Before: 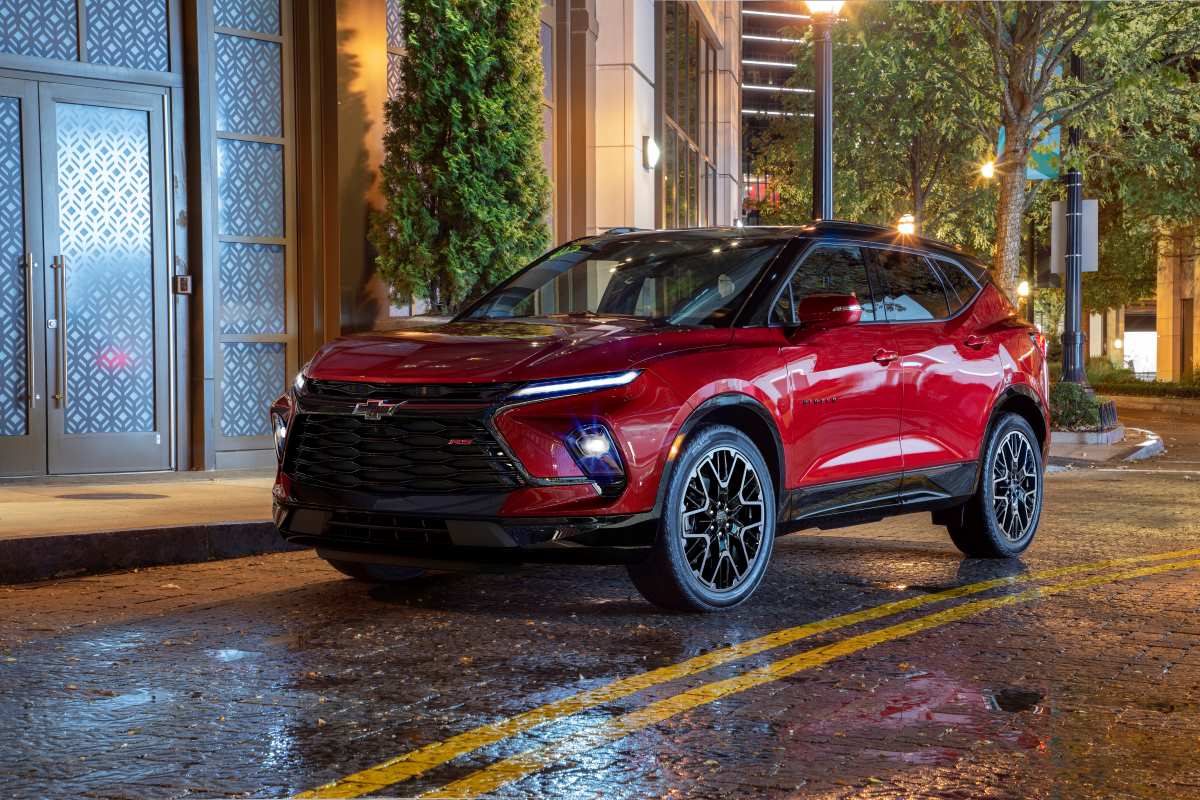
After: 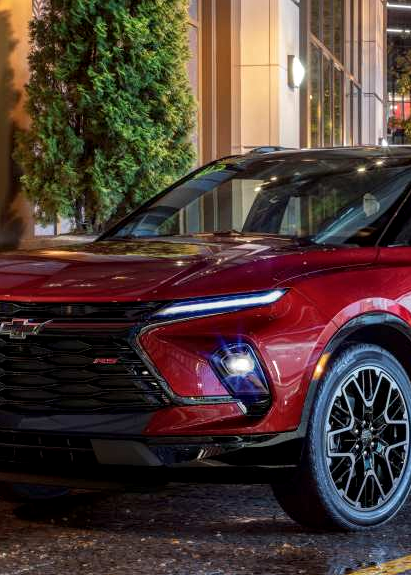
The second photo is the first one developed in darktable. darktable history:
local contrast: on, module defaults
crop and rotate: left 29.644%, top 10.189%, right 36.062%, bottom 17.882%
